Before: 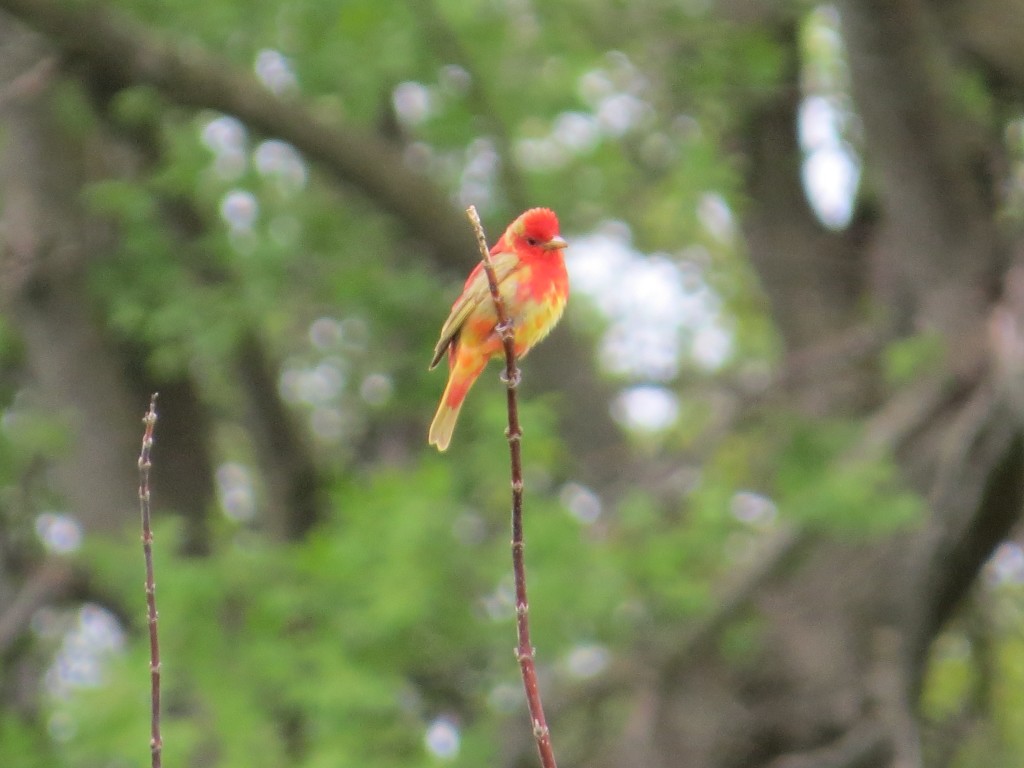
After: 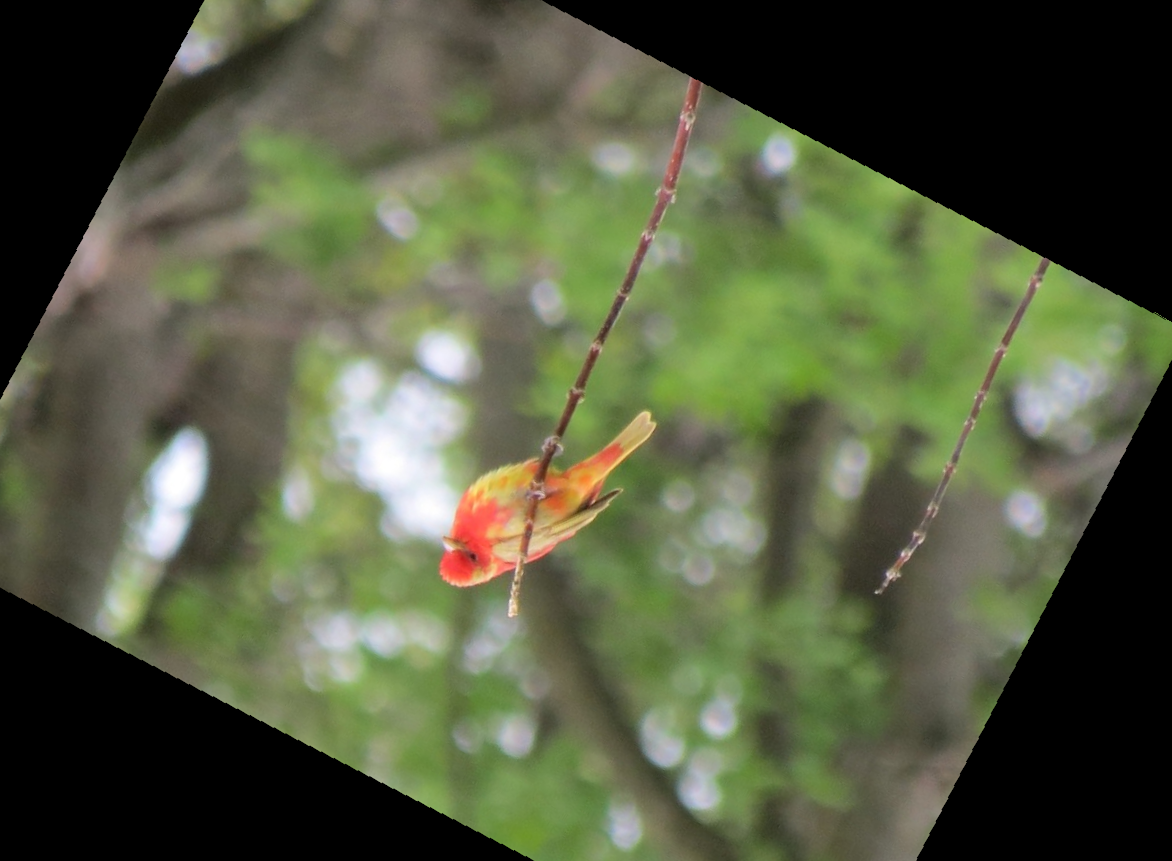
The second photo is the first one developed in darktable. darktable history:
rotate and perspective: rotation -4.25°, automatic cropping off
crop and rotate: angle 148.68°, left 9.111%, top 15.603%, right 4.588%, bottom 17.041%
